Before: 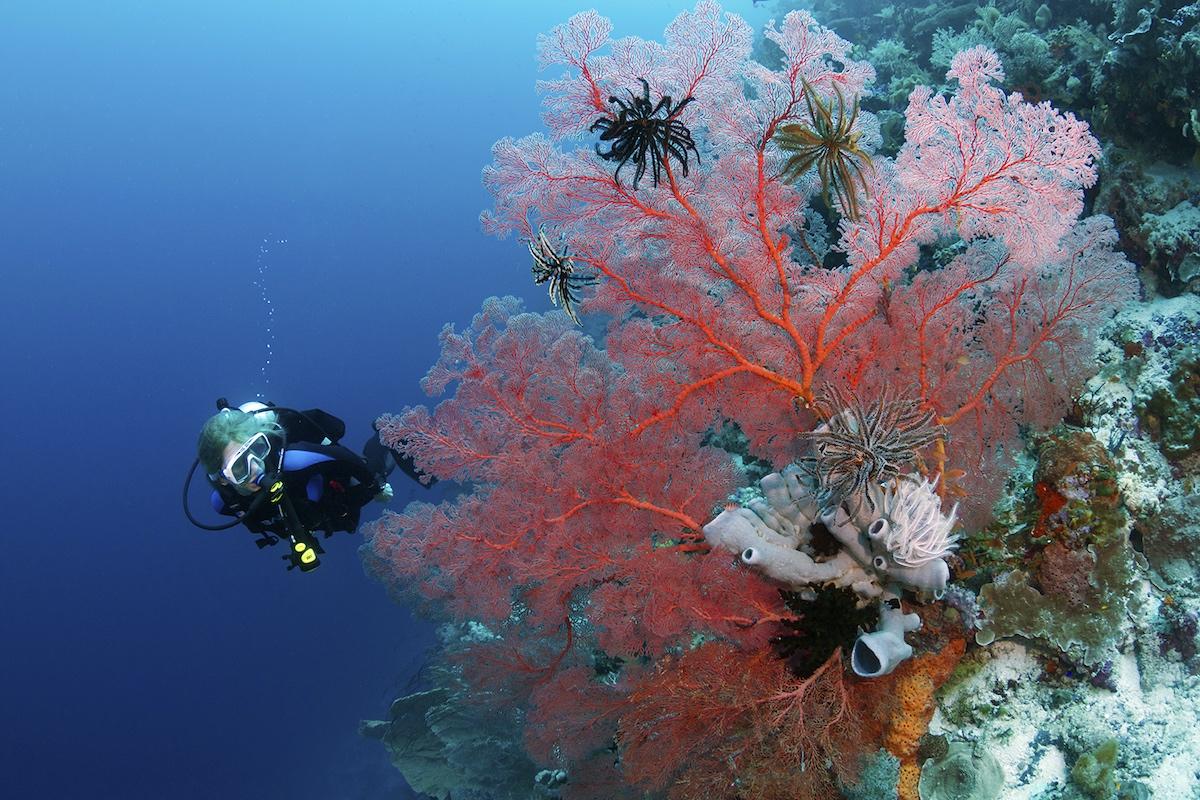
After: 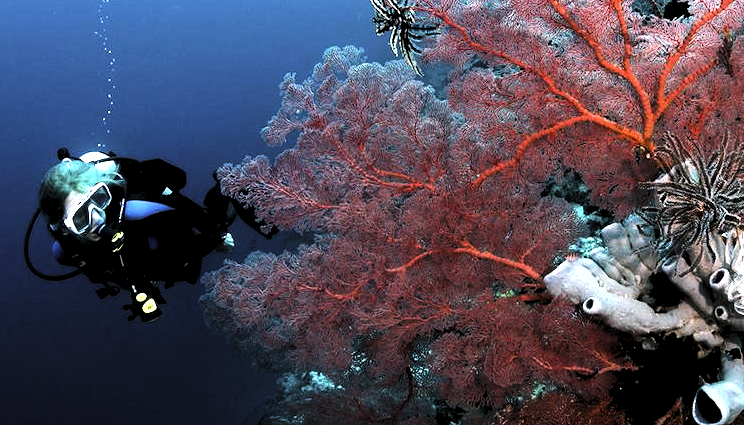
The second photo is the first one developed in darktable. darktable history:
levels: levels [0.129, 0.519, 0.867]
shadows and highlights: shadows 4.1, highlights -17.6, soften with gaussian
exposure: compensate highlight preservation false
tone equalizer: -8 EV -0.75 EV, -7 EV -0.7 EV, -6 EV -0.6 EV, -5 EV -0.4 EV, -3 EV 0.4 EV, -2 EV 0.6 EV, -1 EV 0.7 EV, +0 EV 0.75 EV, edges refinement/feathering 500, mask exposure compensation -1.57 EV, preserve details no
crop: left 13.312%, top 31.28%, right 24.627%, bottom 15.582%
